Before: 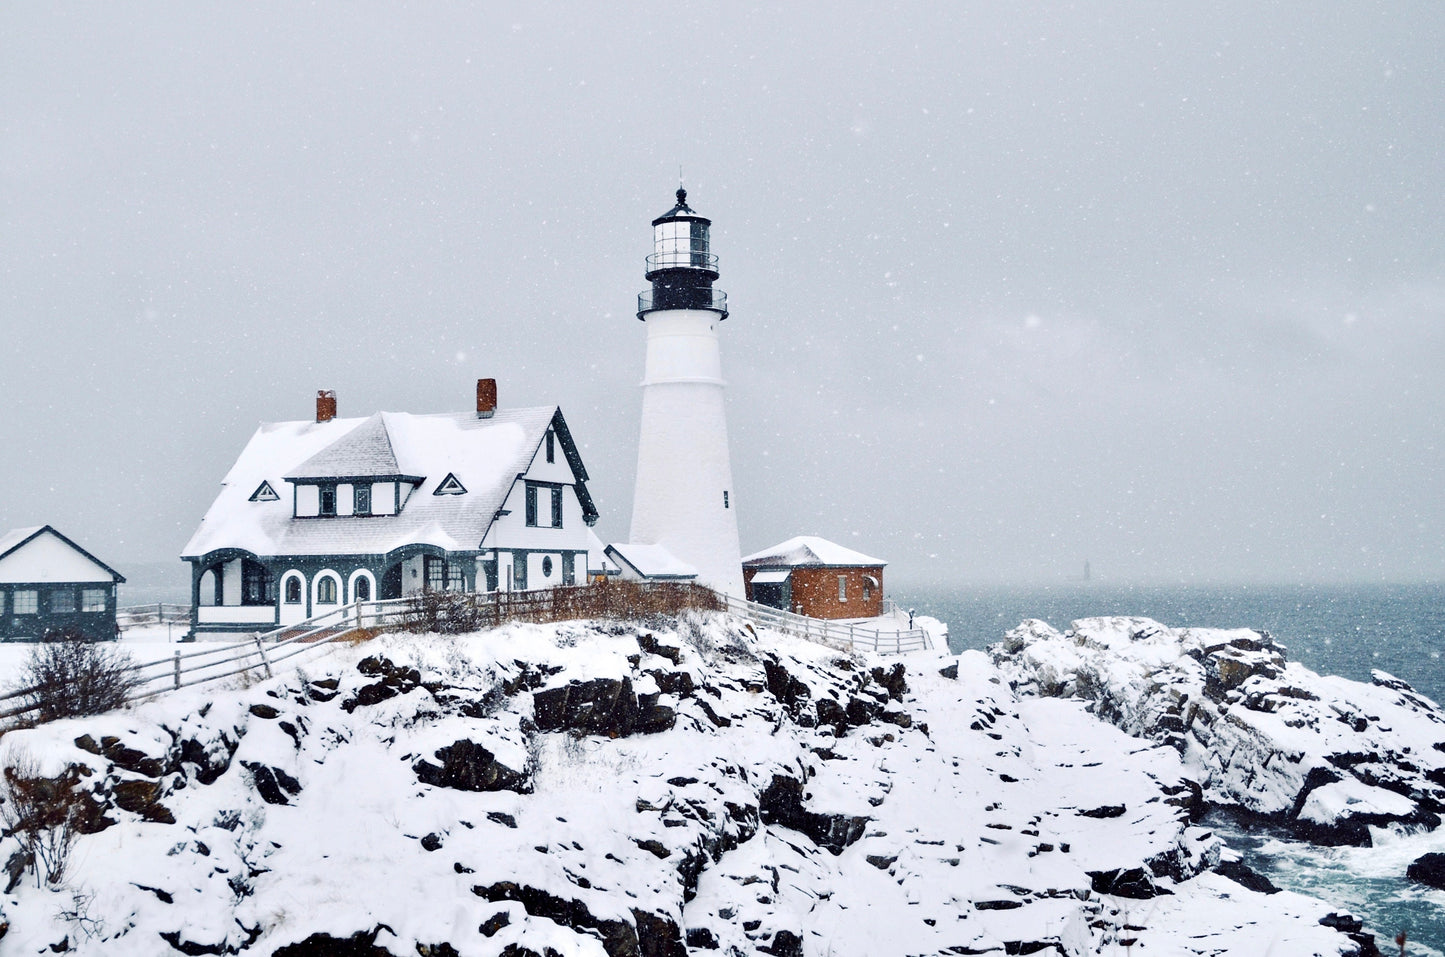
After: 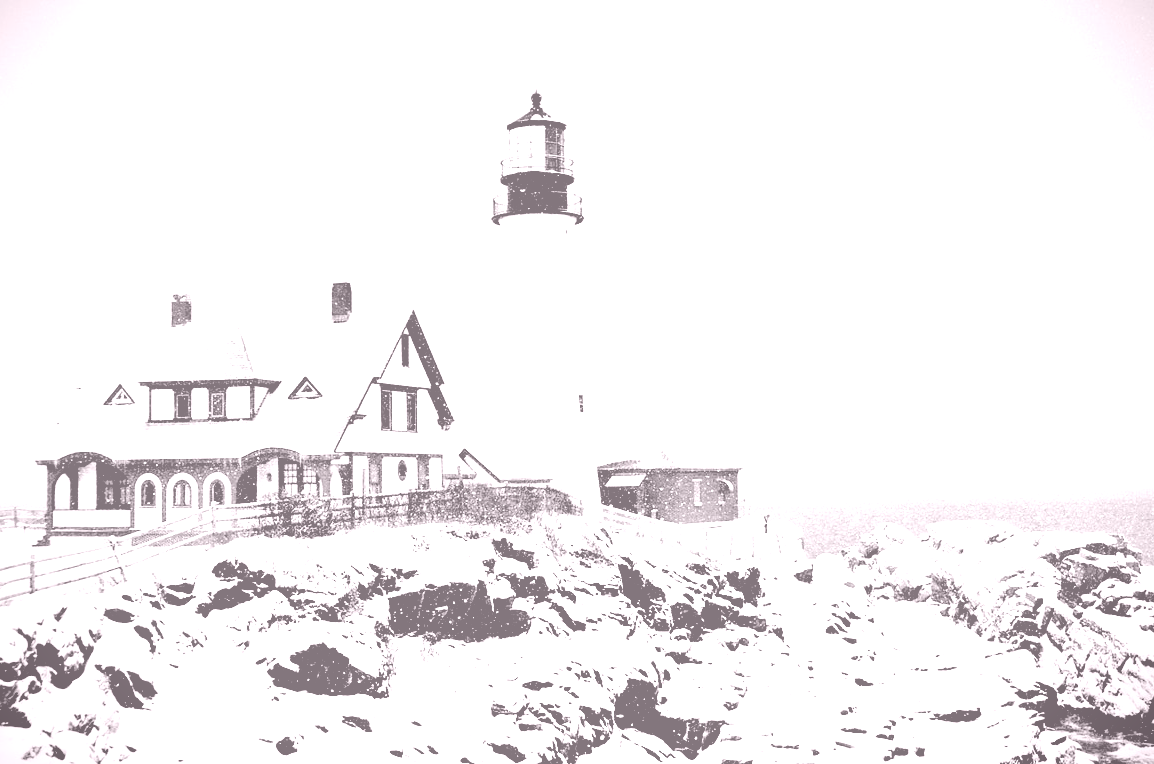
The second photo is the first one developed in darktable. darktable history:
local contrast: mode bilateral grid, contrast 25, coarseness 60, detail 151%, midtone range 0.2
crop and rotate: left 10.071%, top 10.071%, right 10.02%, bottom 10.02%
colorize: hue 25.2°, saturation 83%, source mix 82%, lightness 79%, version 1
filmic rgb: black relative exposure -3.31 EV, white relative exposure 3.45 EV, hardness 2.36, contrast 1.103
rgb levels: mode RGB, independent channels, levels [[0, 0.5, 1], [0, 0.521, 1], [0, 0.536, 1]]
vignetting: fall-off start 88.53%, fall-off radius 44.2%, saturation 0.376, width/height ratio 1.161
